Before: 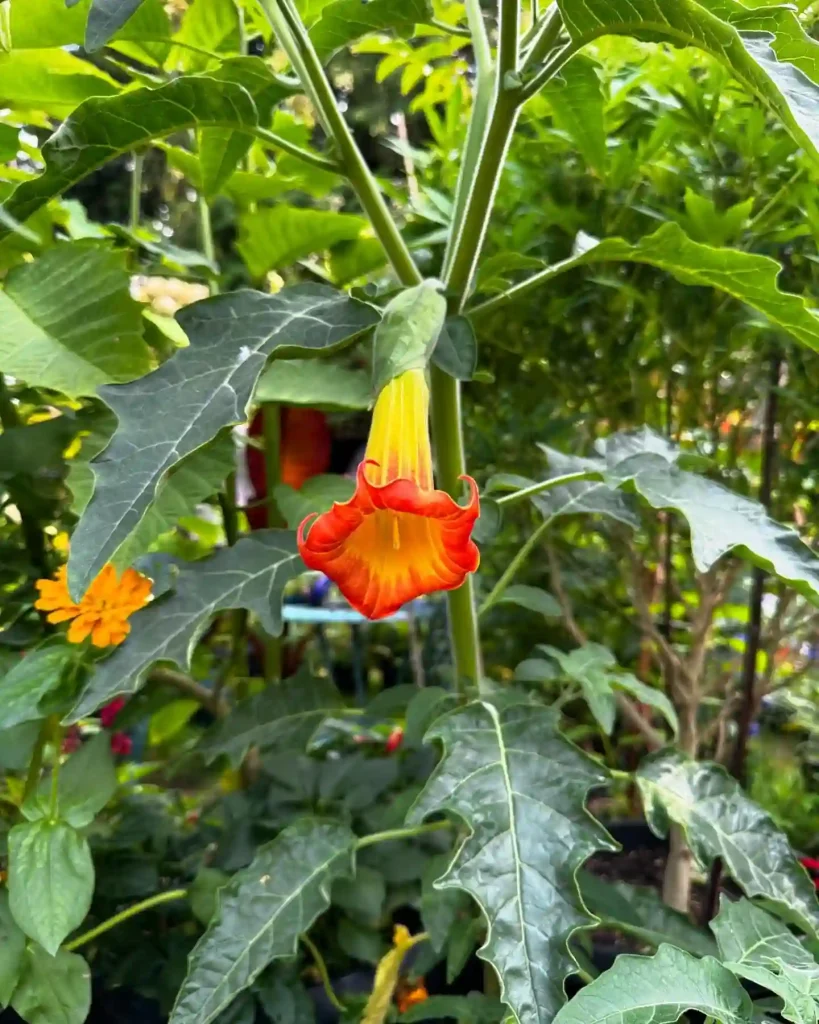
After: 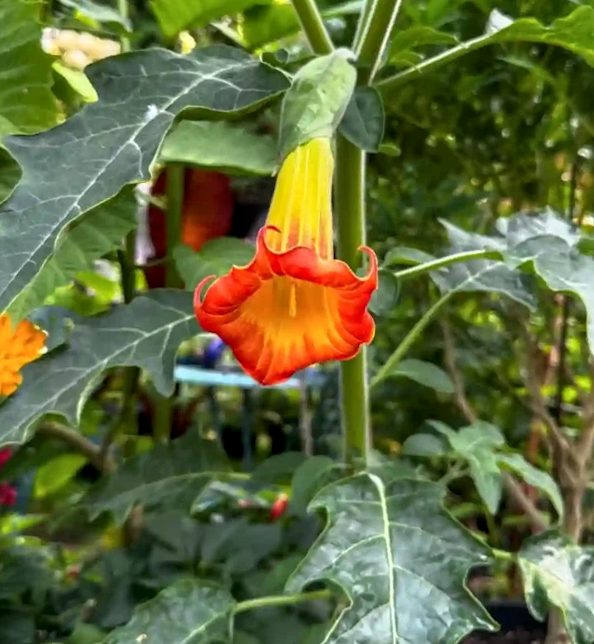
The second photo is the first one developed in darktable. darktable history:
local contrast: on, module defaults
crop and rotate: angle -3.37°, left 9.79%, top 20.73%, right 12.42%, bottom 11.82%
